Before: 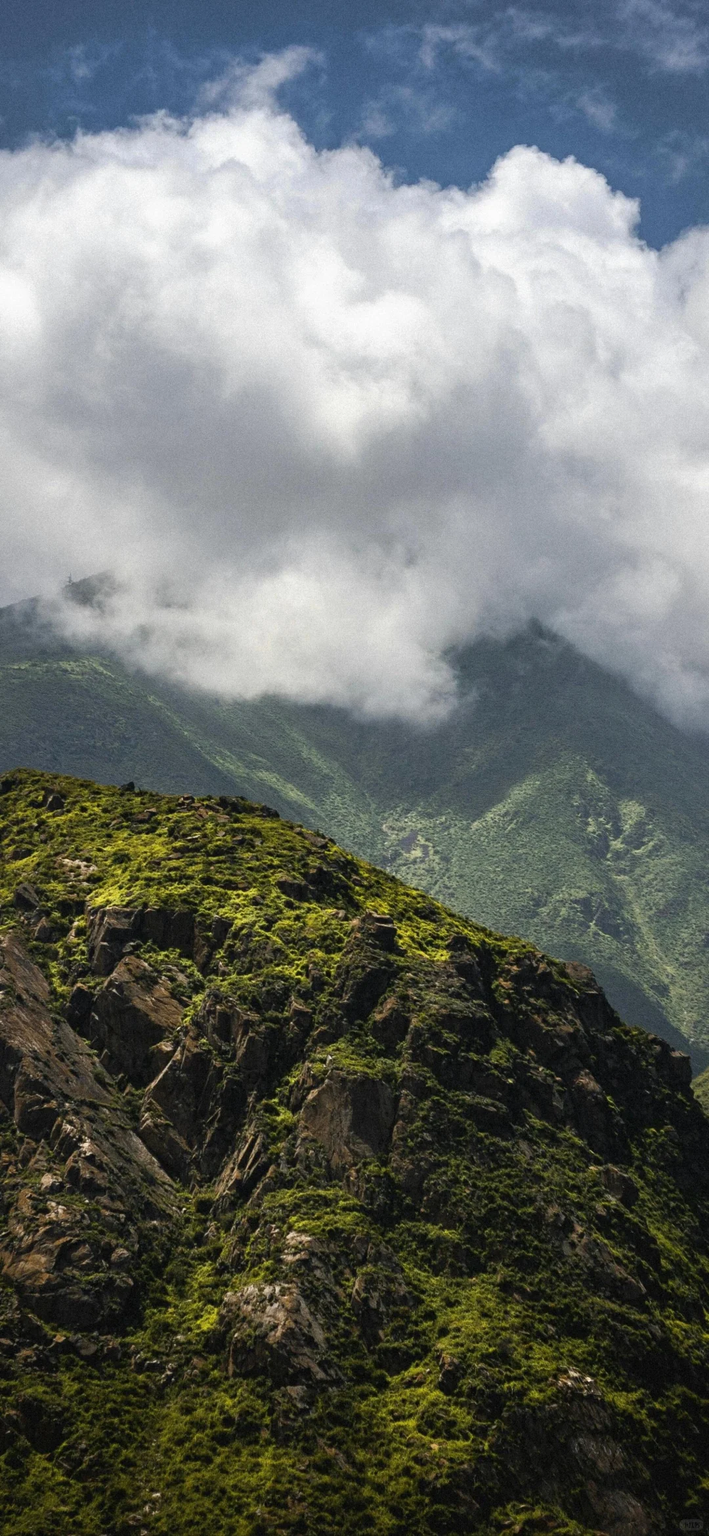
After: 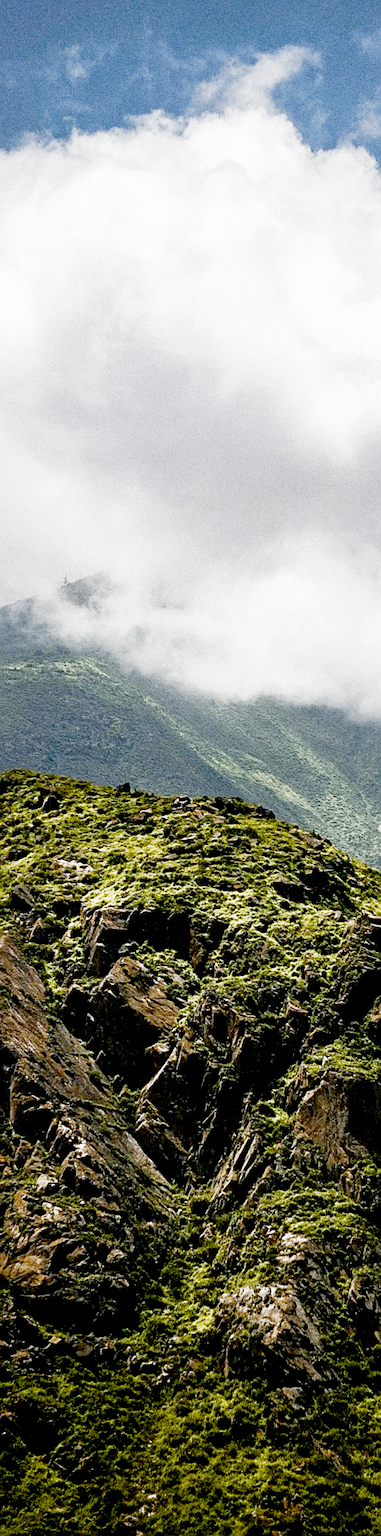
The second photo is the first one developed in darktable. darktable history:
crop: left 0.702%, right 45.576%, bottom 0.081%
exposure: black level correction 0.014, exposure 1.768 EV, compensate highlight preservation false
sharpen: on, module defaults
filmic rgb: black relative exposure -7.65 EV, white relative exposure 4.56 EV, hardness 3.61, preserve chrominance no, color science v5 (2021)
contrast brightness saturation: contrast 0.067, brightness -0.131, saturation 0.049
